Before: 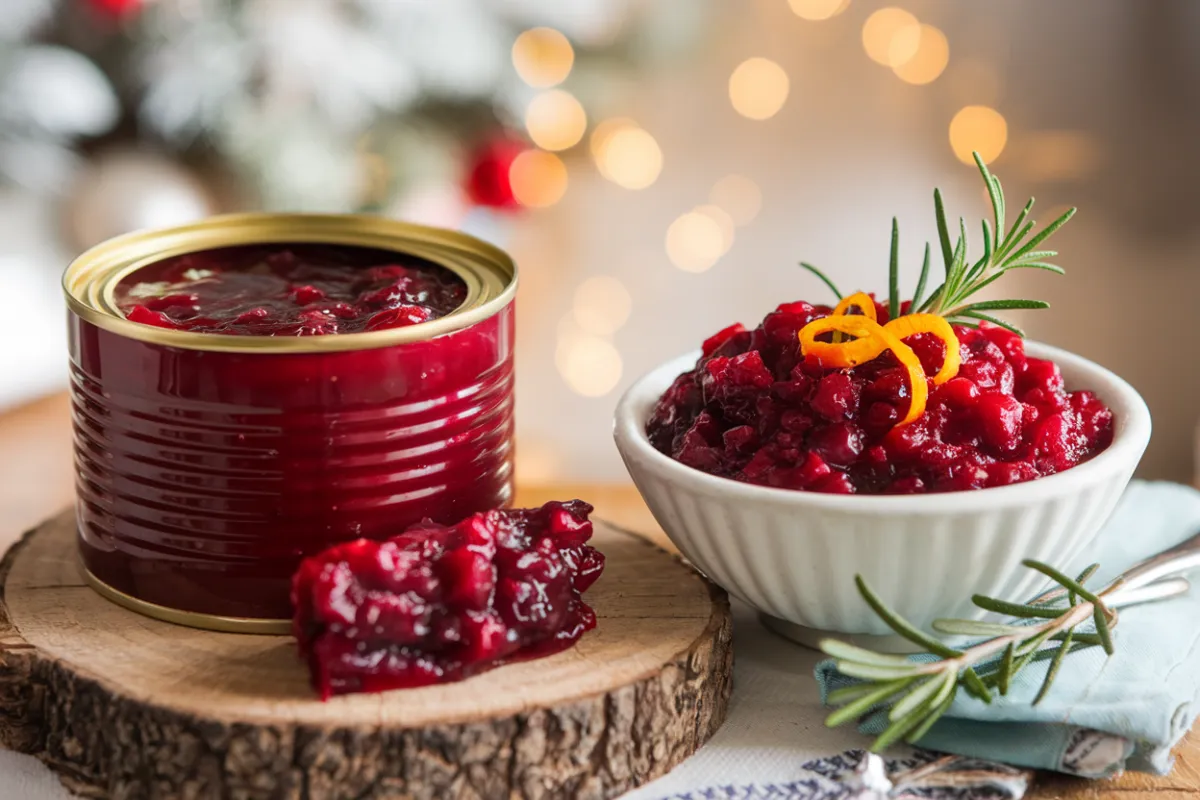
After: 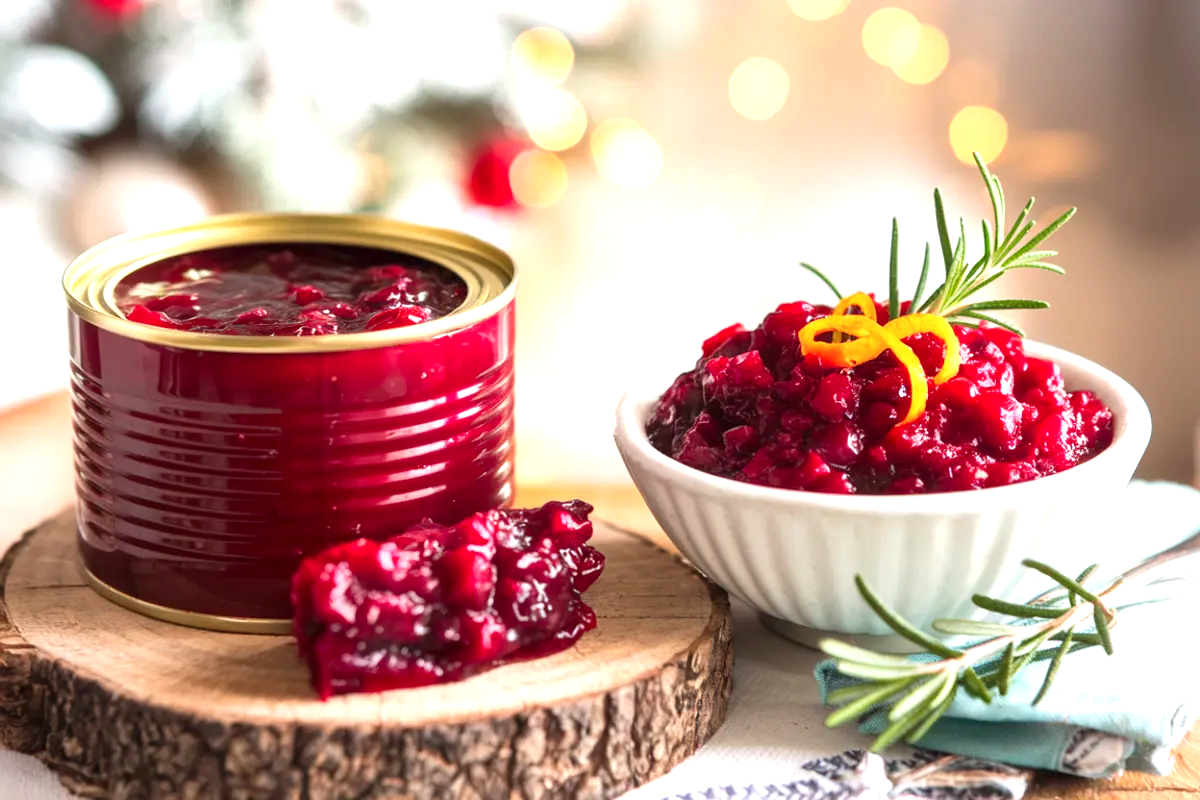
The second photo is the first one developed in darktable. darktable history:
tone curve: curves: ch0 [(0, 0) (0.253, 0.237) (1, 1)]; ch1 [(0, 0) (0.411, 0.385) (0.502, 0.506) (0.557, 0.565) (0.66, 0.683) (1, 1)]; ch2 [(0, 0) (0.394, 0.413) (0.5, 0.5) (1, 1)], color space Lab, independent channels, preserve colors none
color zones: curves: ch2 [(0, 0.5) (0.143, 0.5) (0.286, 0.489) (0.415, 0.421) (0.571, 0.5) (0.714, 0.5) (0.857, 0.5) (1, 0.5)]
exposure: exposure 0.935 EV, compensate highlight preservation false
